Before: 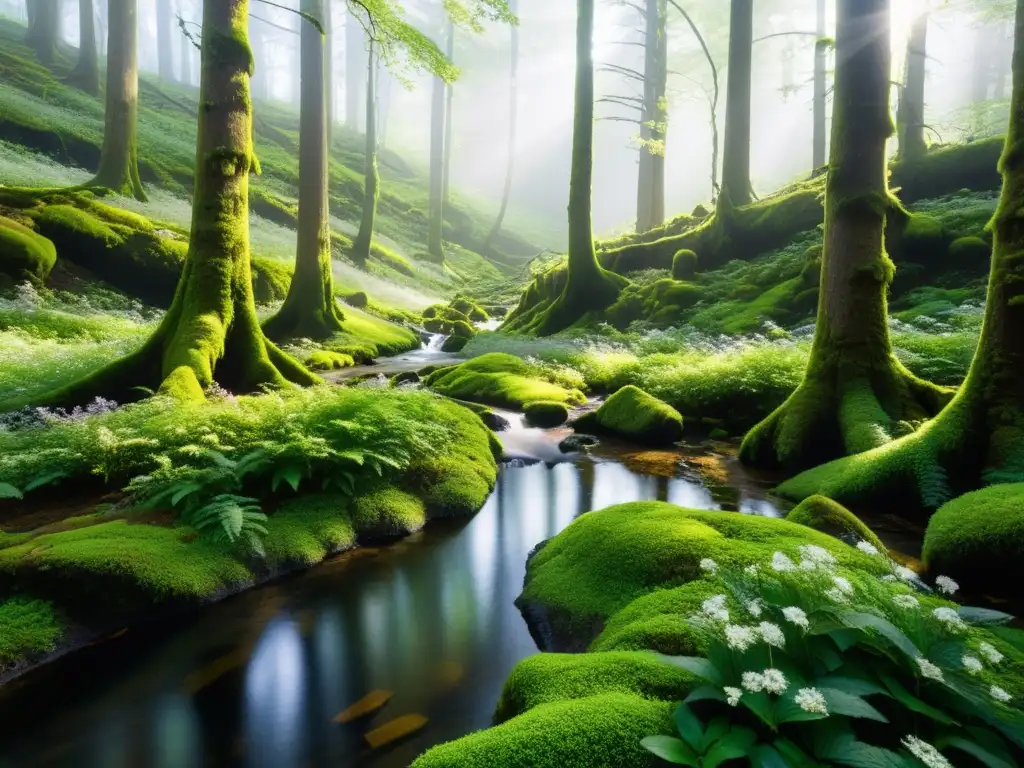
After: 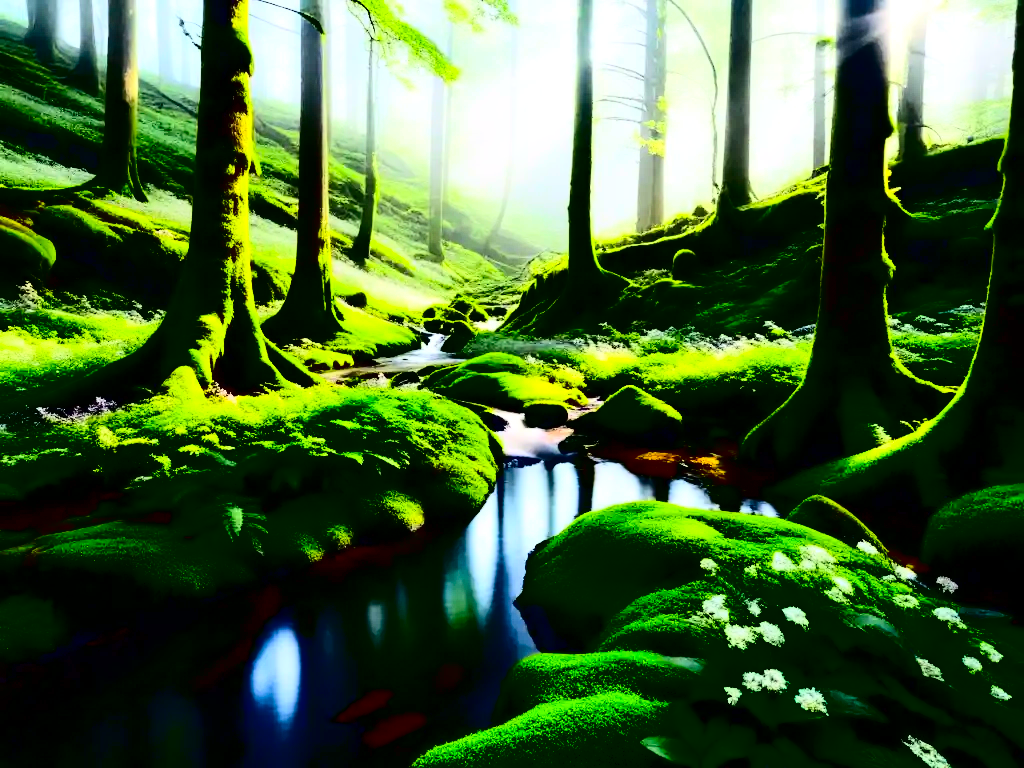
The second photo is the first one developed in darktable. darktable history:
exposure: exposure 0.23 EV, compensate exposure bias true, compensate highlight preservation false
contrast brightness saturation: contrast 0.782, brightness -0.983, saturation 0.987
